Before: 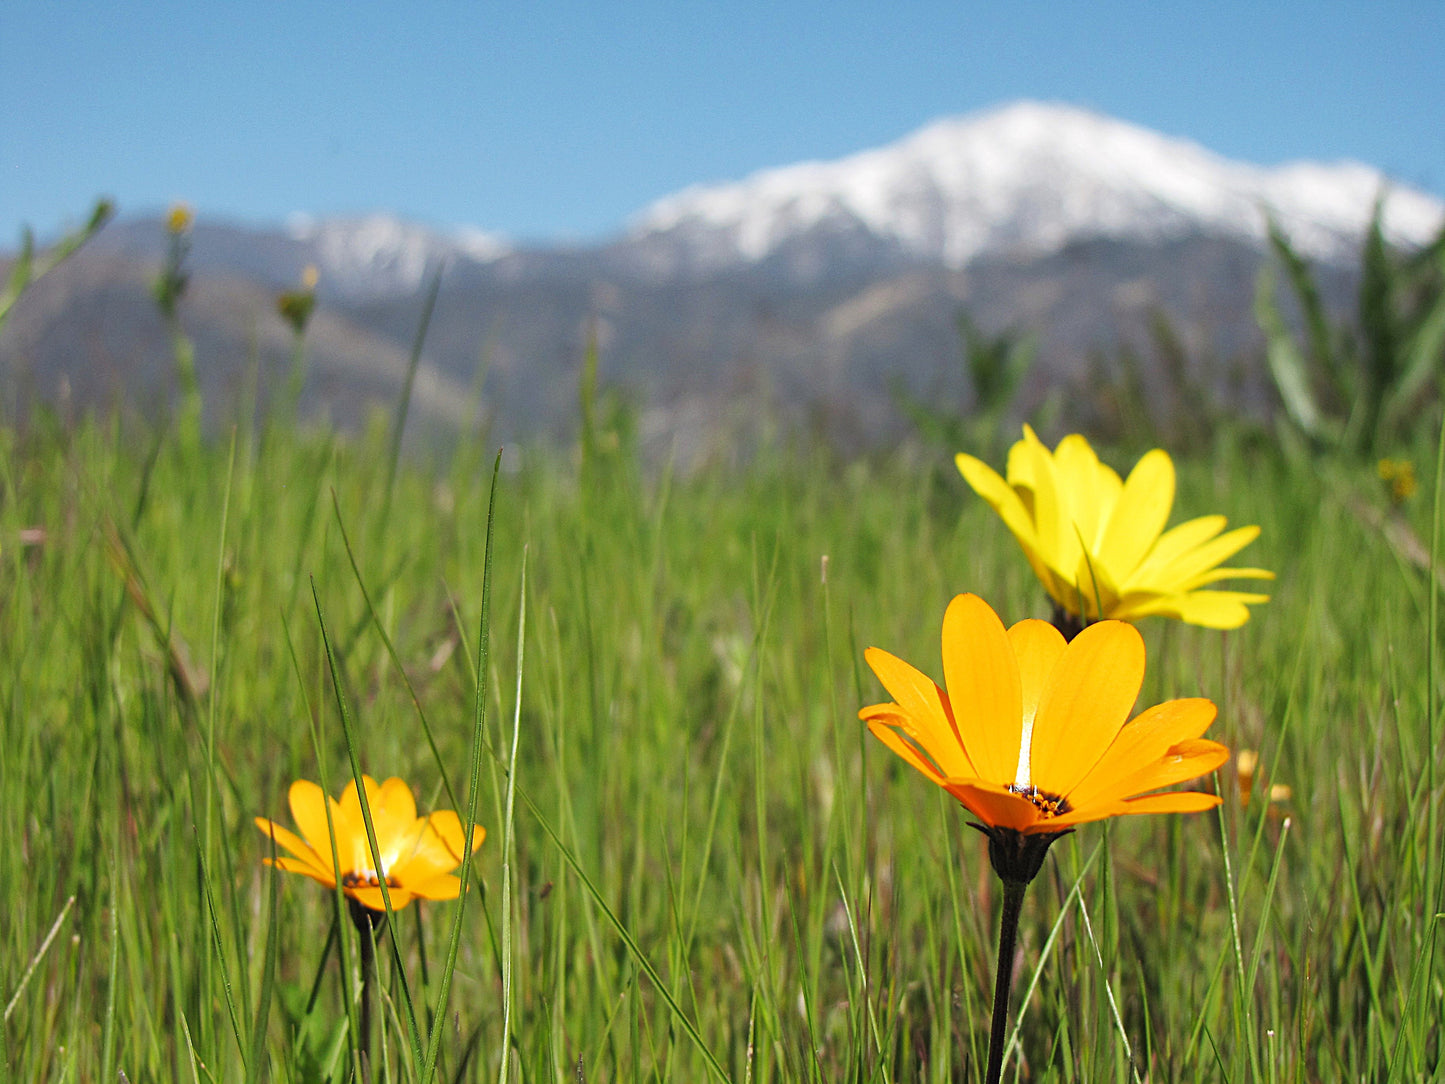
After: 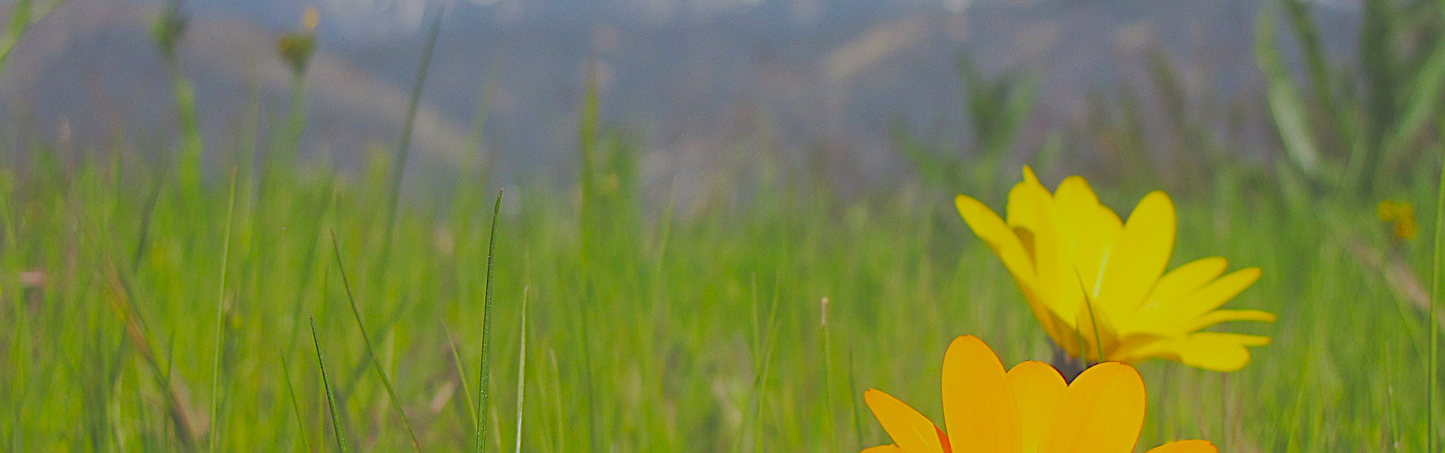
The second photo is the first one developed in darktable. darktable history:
crop and rotate: top 23.84%, bottom 34.294%
sharpen: on, module defaults
tone equalizer: -8 EV 0.25 EV, -7 EV 0.417 EV, -6 EV 0.417 EV, -5 EV 0.25 EV, -3 EV -0.25 EV, -2 EV -0.417 EV, -1 EV -0.417 EV, +0 EV -0.25 EV, edges refinement/feathering 500, mask exposure compensation -1.57 EV, preserve details guided filter
local contrast: detail 70%
color balance: output saturation 120%
tone curve: curves: ch0 [(0, 0) (0.003, 0.125) (0.011, 0.139) (0.025, 0.155) (0.044, 0.174) (0.069, 0.192) (0.1, 0.211) (0.136, 0.234) (0.177, 0.262) (0.224, 0.296) (0.277, 0.337) (0.335, 0.385) (0.399, 0.436) (0.468, 0.5) (0.543, 0.573) (0.623, 0.644) (0.709, 0.713) (0.801, 0.791) (0.898, 0.881) (1, 1)], preserve colors none
white balance: emerald 1
